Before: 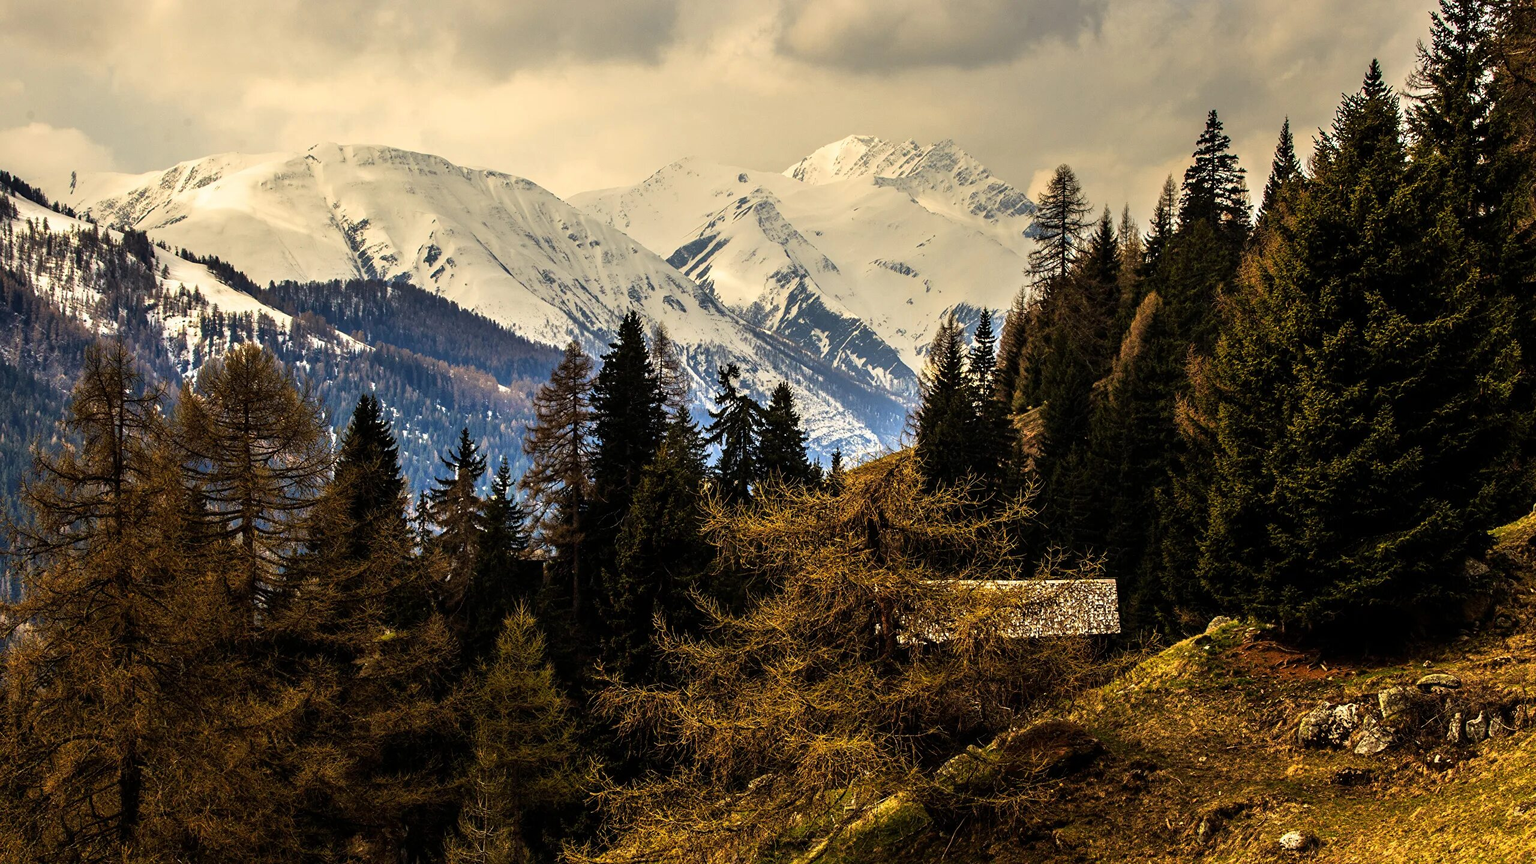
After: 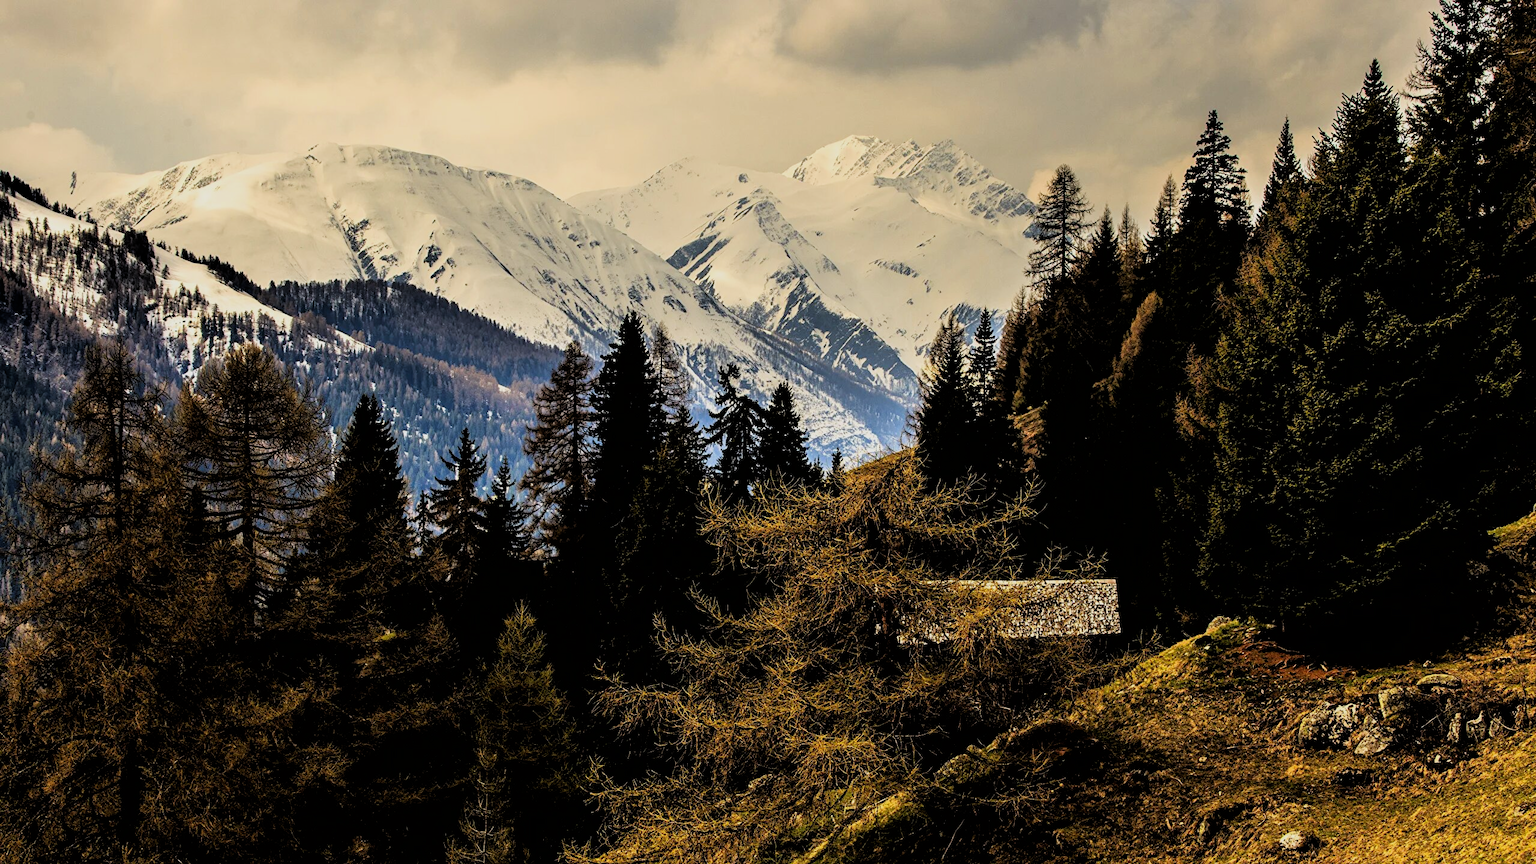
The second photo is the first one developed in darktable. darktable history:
filmic rgb: black relative exposure -3.88 EV, white relative exposure 3.48 EV, hardness 2.64, contrast 1.102
